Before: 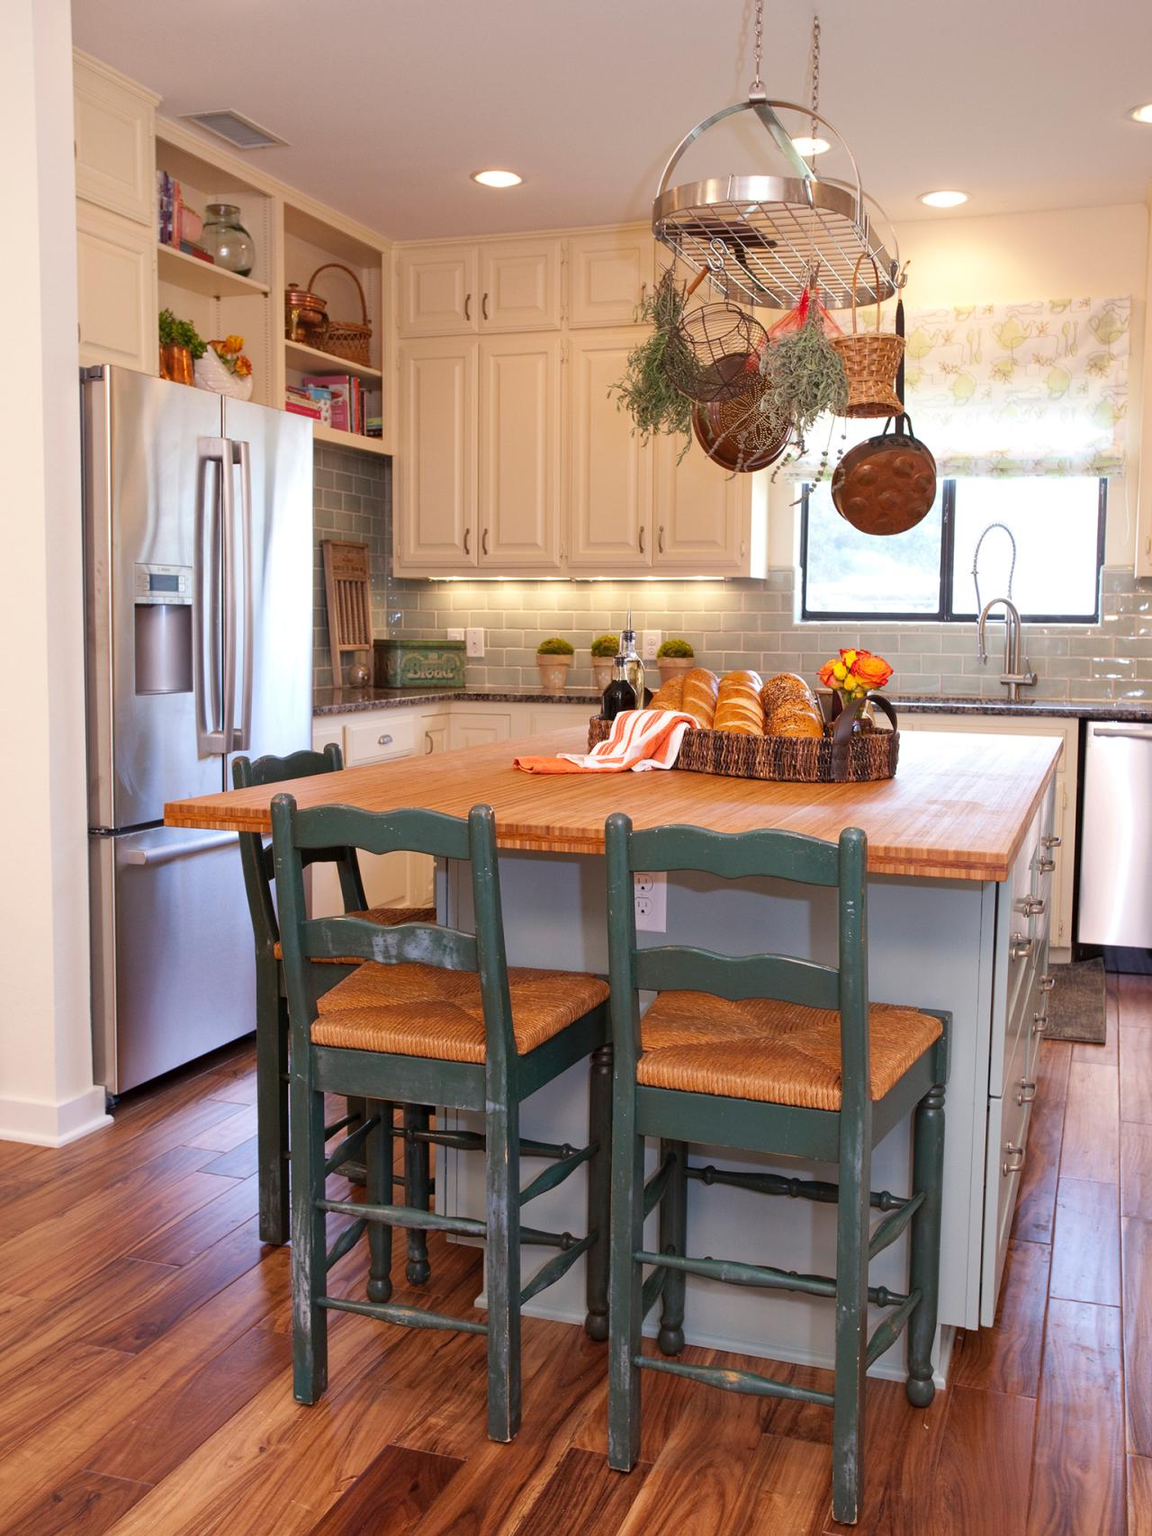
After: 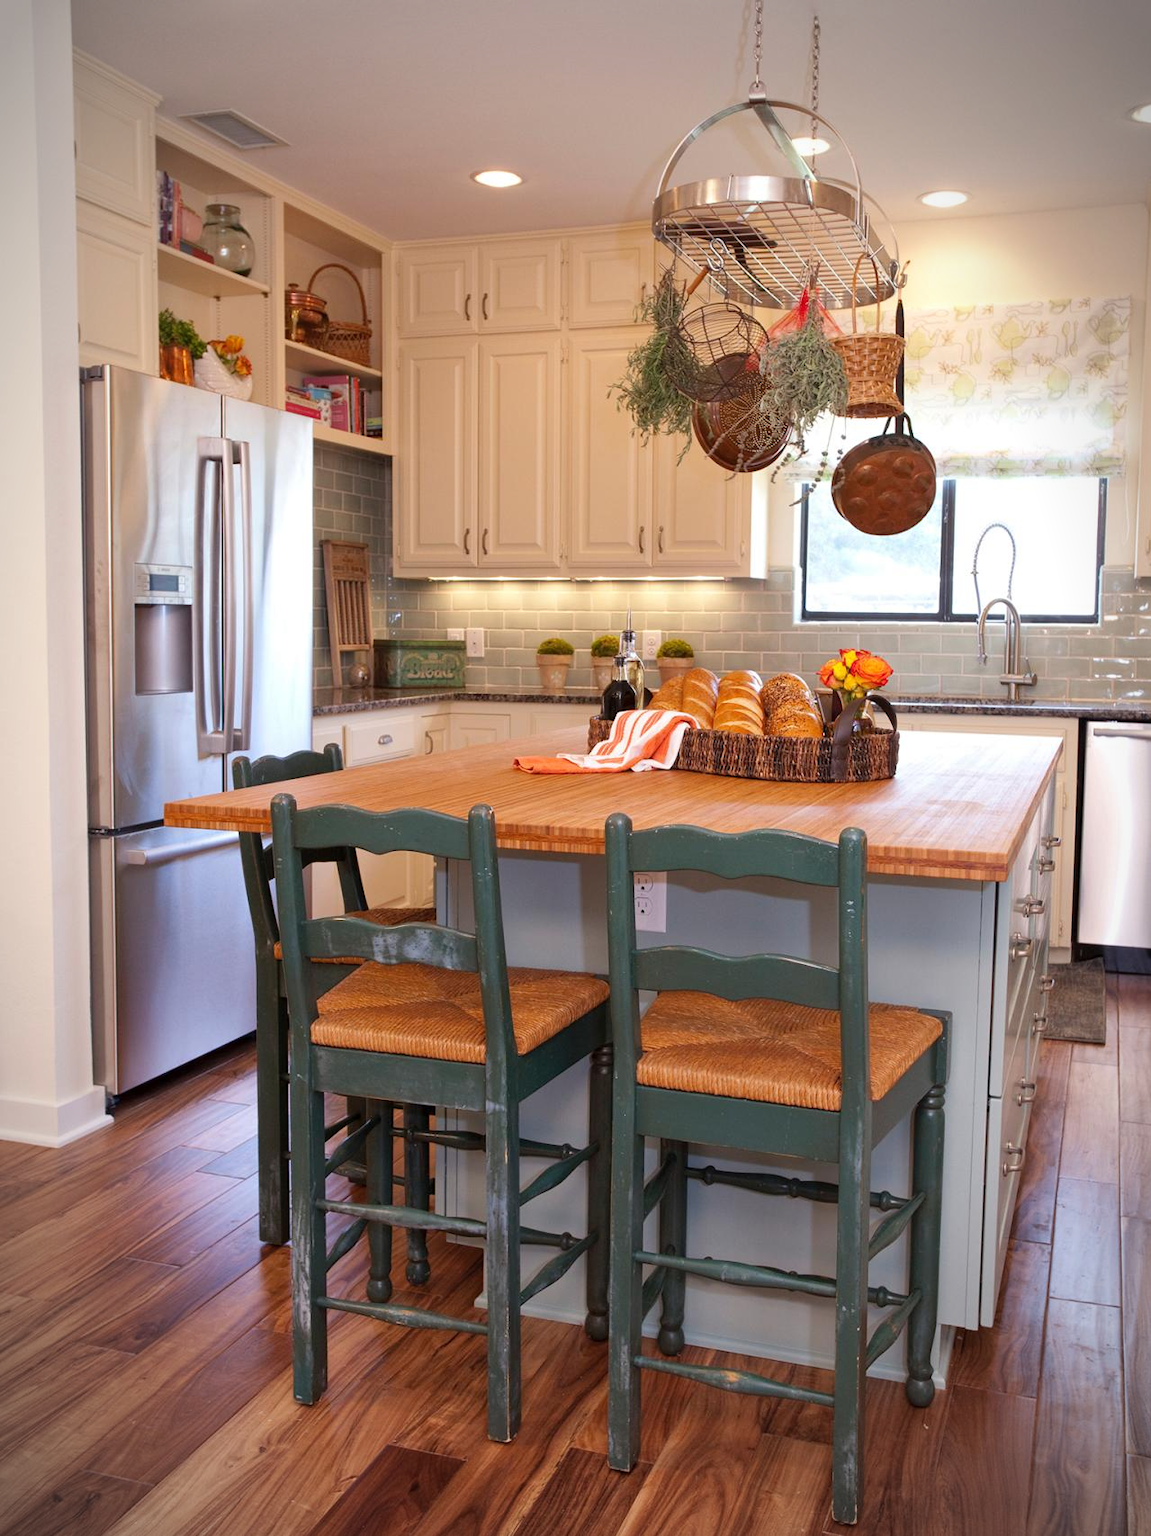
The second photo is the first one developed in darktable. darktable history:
vignetting: fall-off start 87%, automatic ratio true
white balance: emerald 1
